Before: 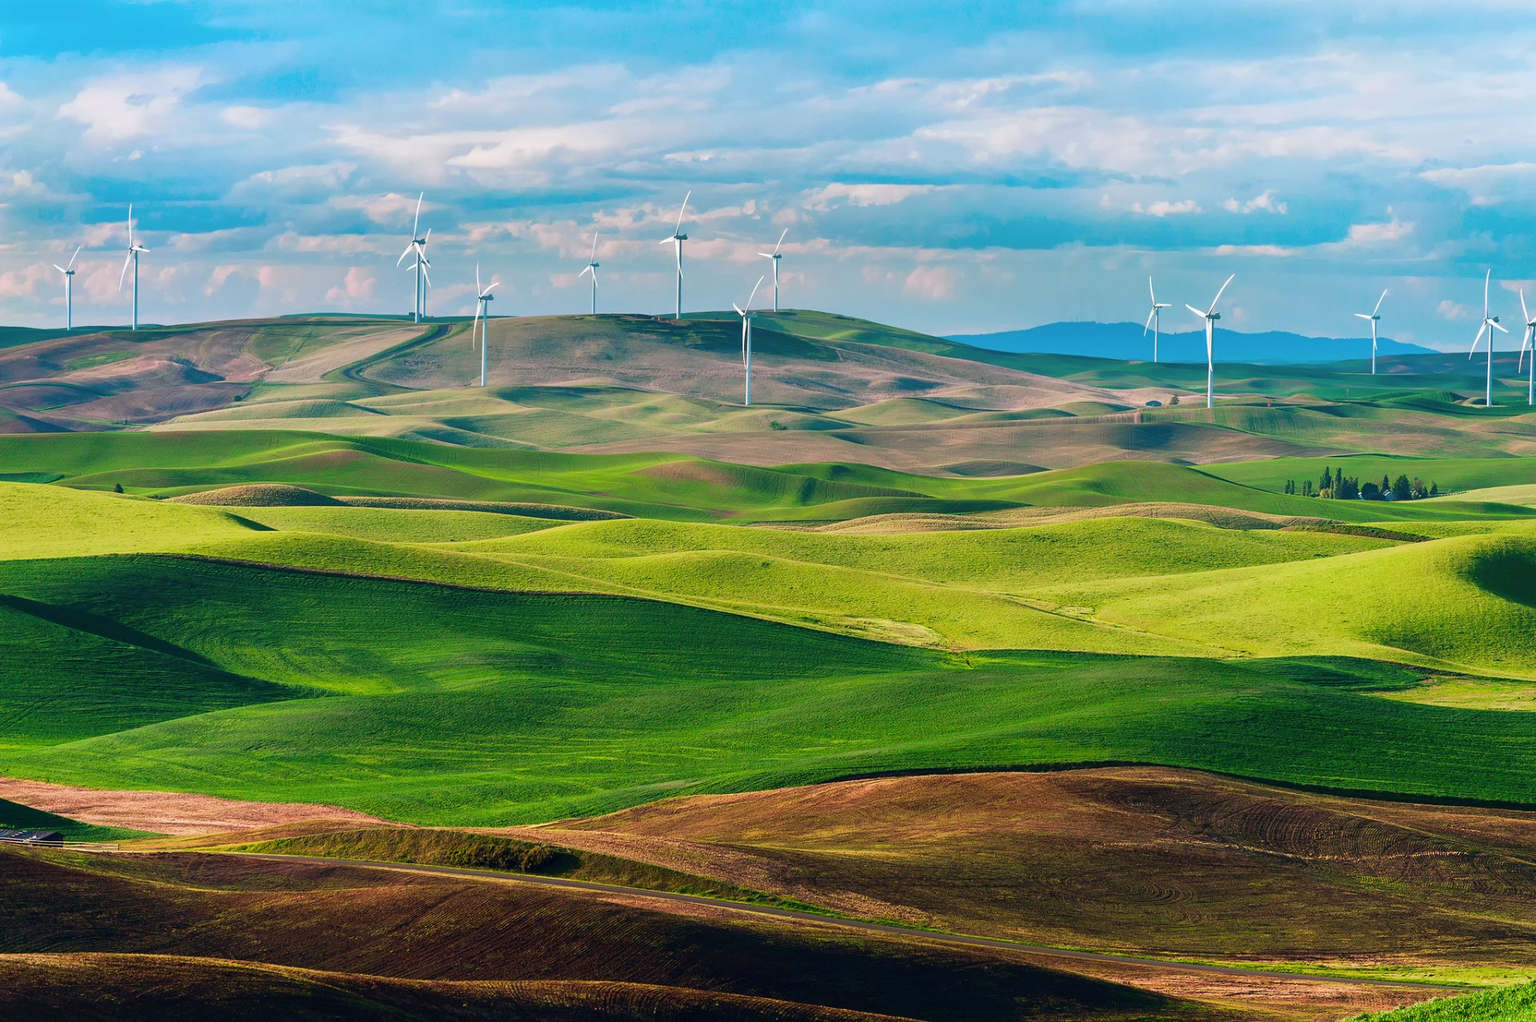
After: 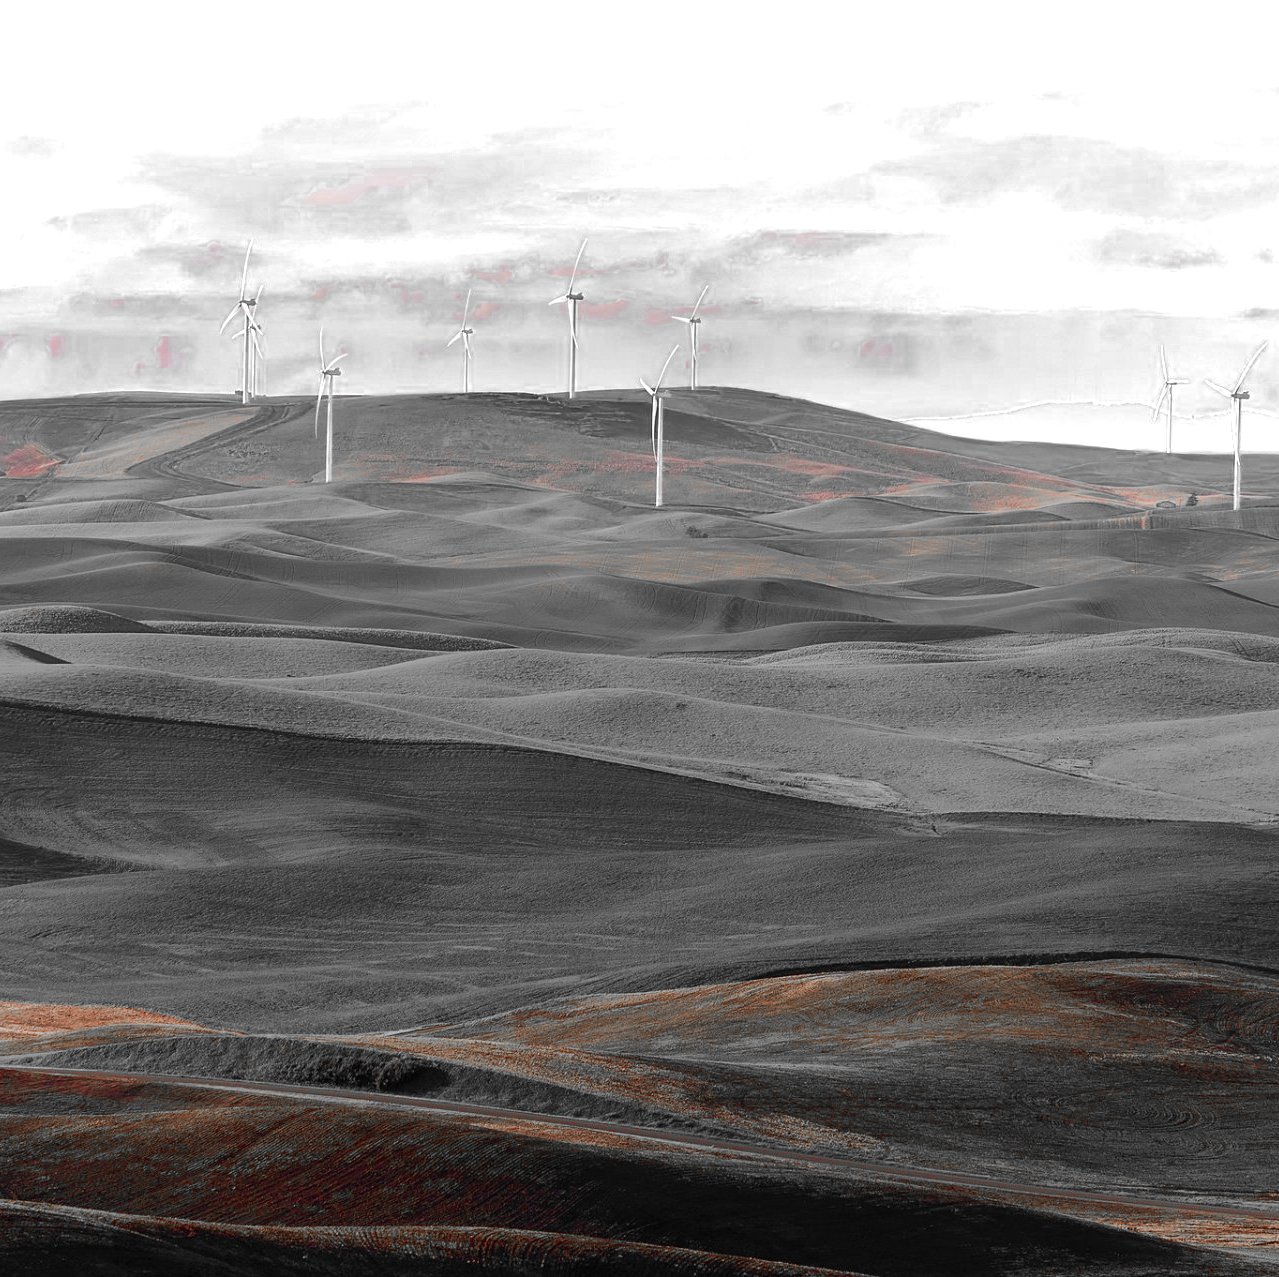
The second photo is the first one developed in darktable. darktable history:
crop and rotate: left 14.385%, right 18.948%
color zones: curves: ch0 [(0, 0.352) (0.143, 0.407) (0.286, 0.386) (0.429, 0.431) (0.571, 0.829) (0.714, 0.853) (0.857, 0.833) (1, 0.352)]; ch1 [(0, 0.604) (0.072, 0.726) (0.096, 0.608) (0.205, 0.007) (0.571, -0.006) (0.839, -0.013) (0.857, -0.012) (1, 0.604)]
